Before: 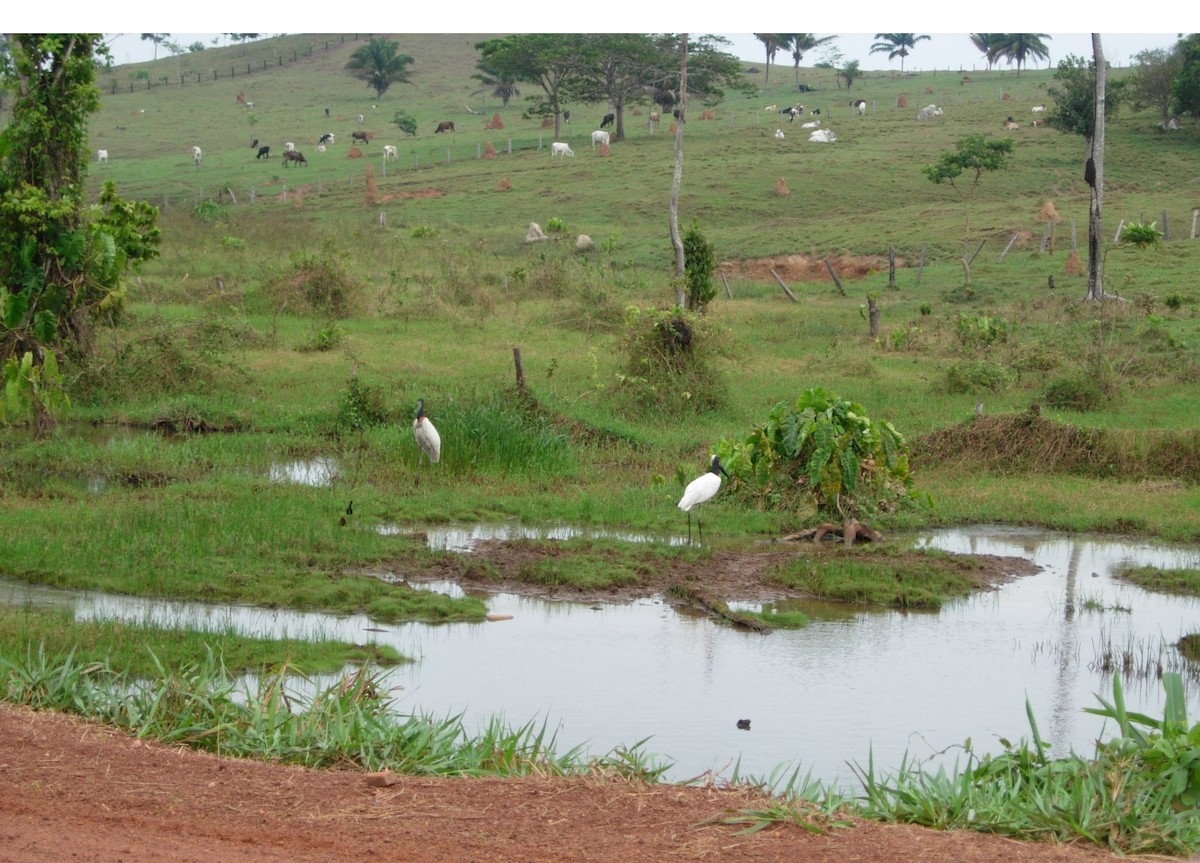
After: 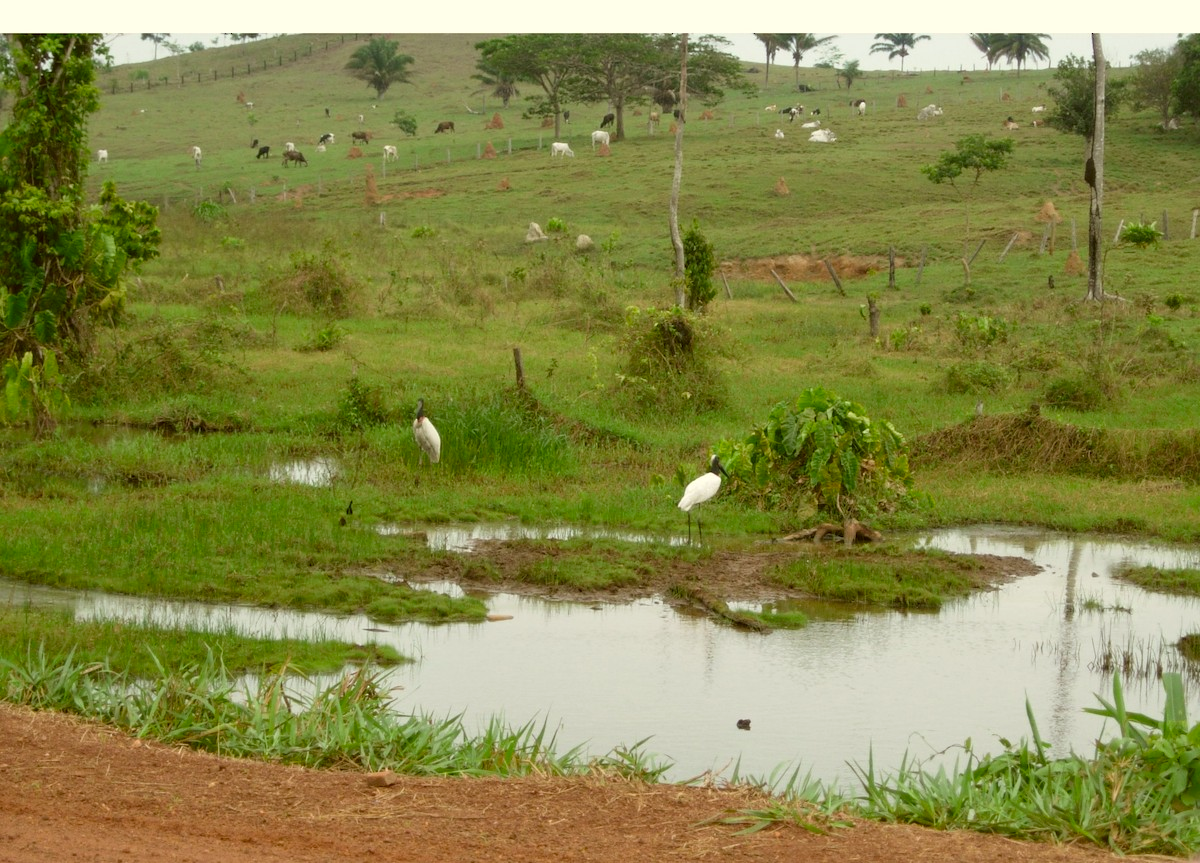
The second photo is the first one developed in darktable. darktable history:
color correction: highlights a* -1.28, highlights b* 10.61, shadows a* 0.903, shadows b* 19.17
